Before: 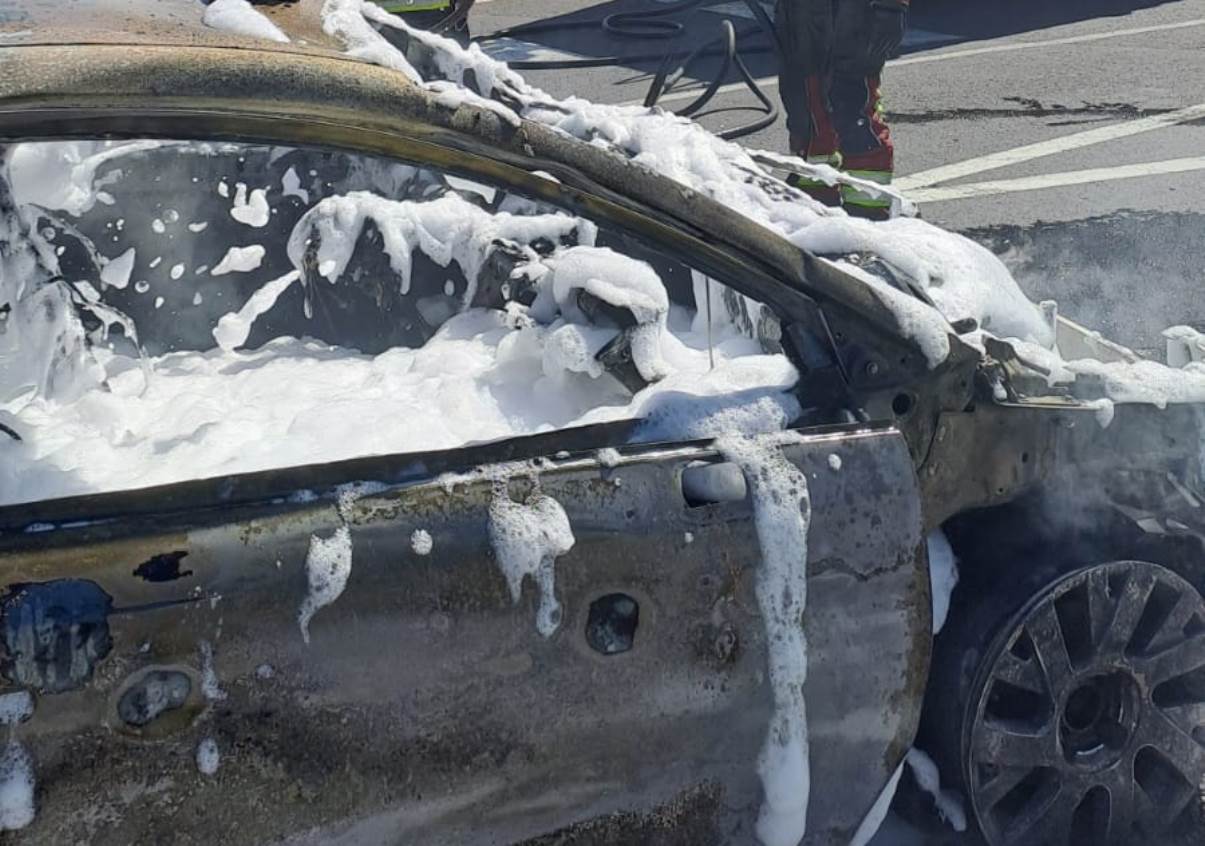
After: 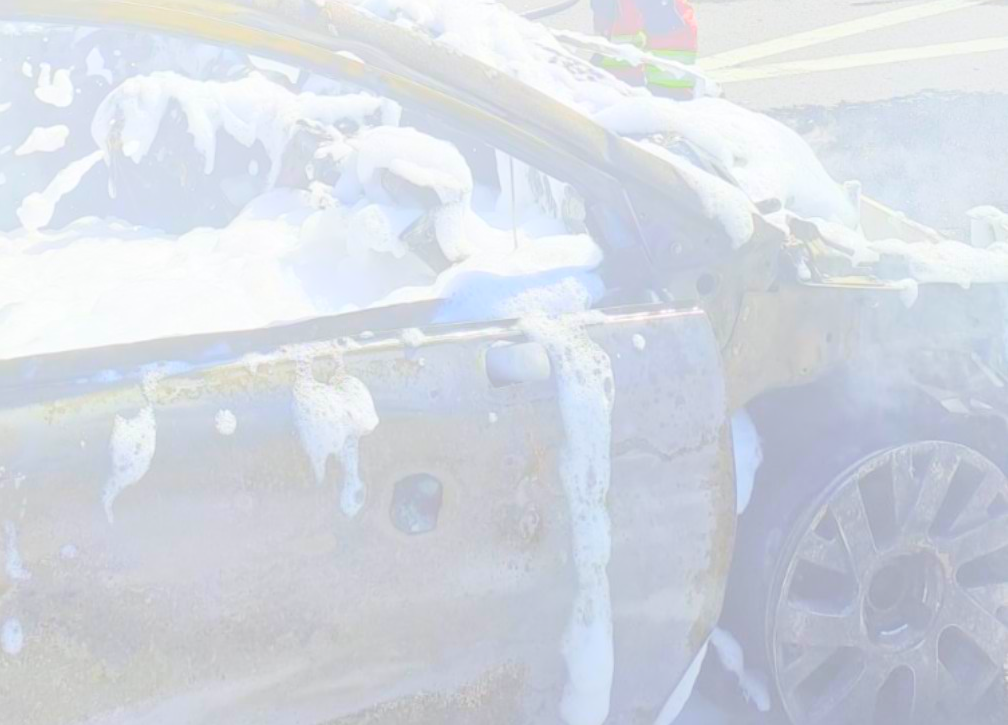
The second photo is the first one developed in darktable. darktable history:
crop: left 16.315%, top 14.246%
bloom: size 85%, threshold 5%, strength 85%
